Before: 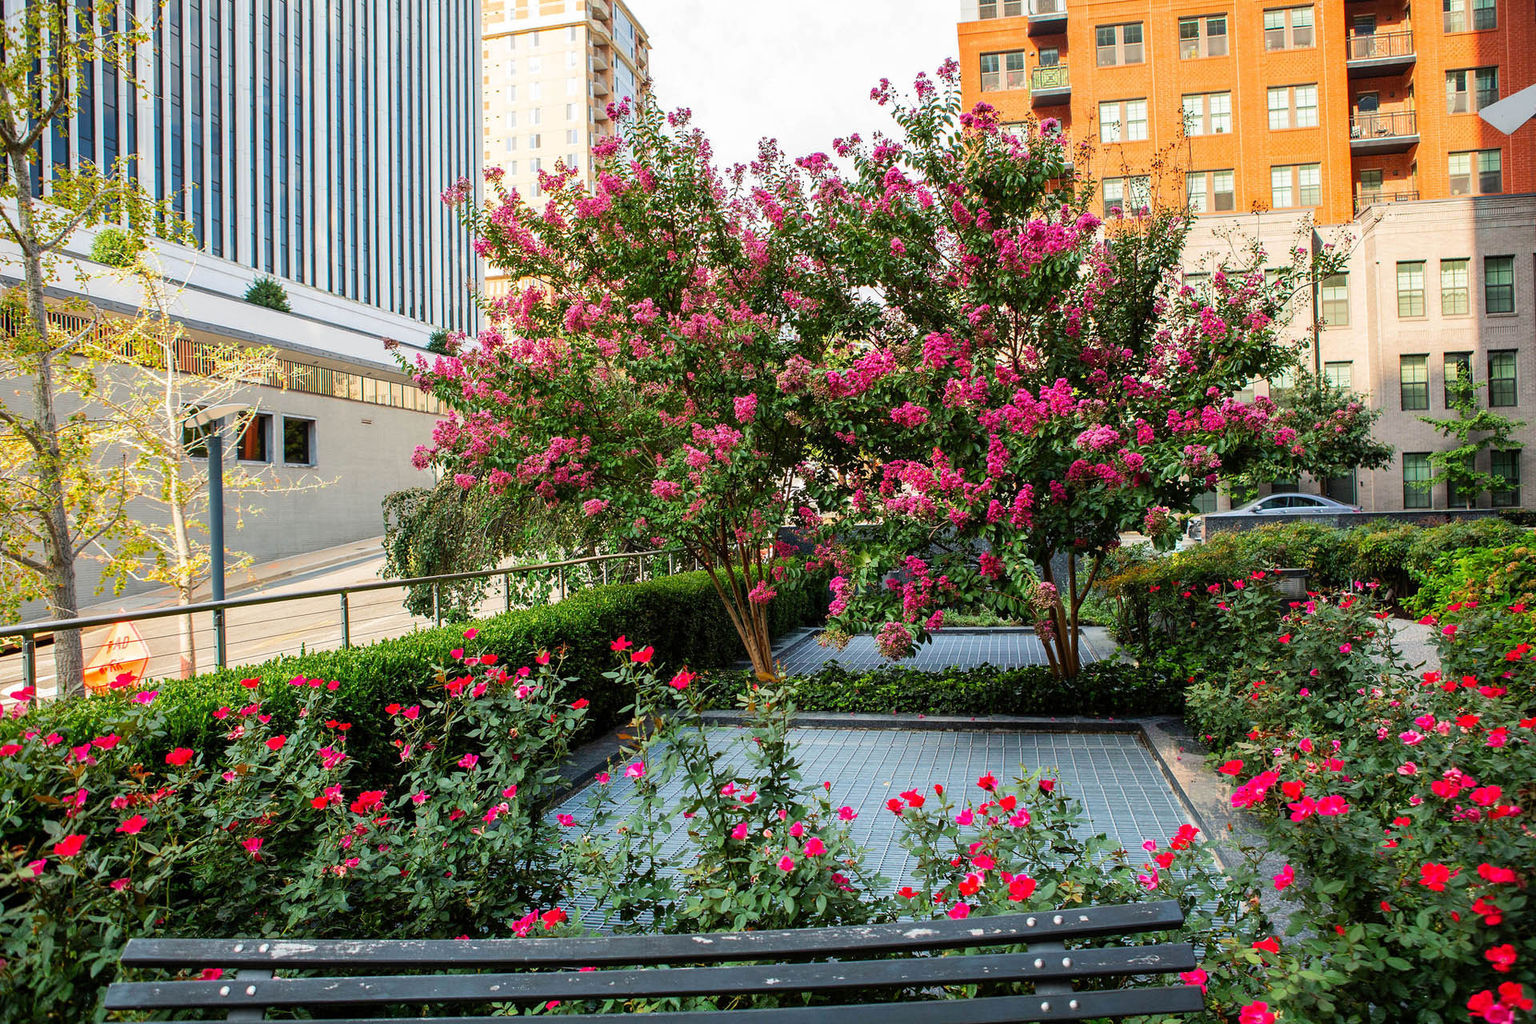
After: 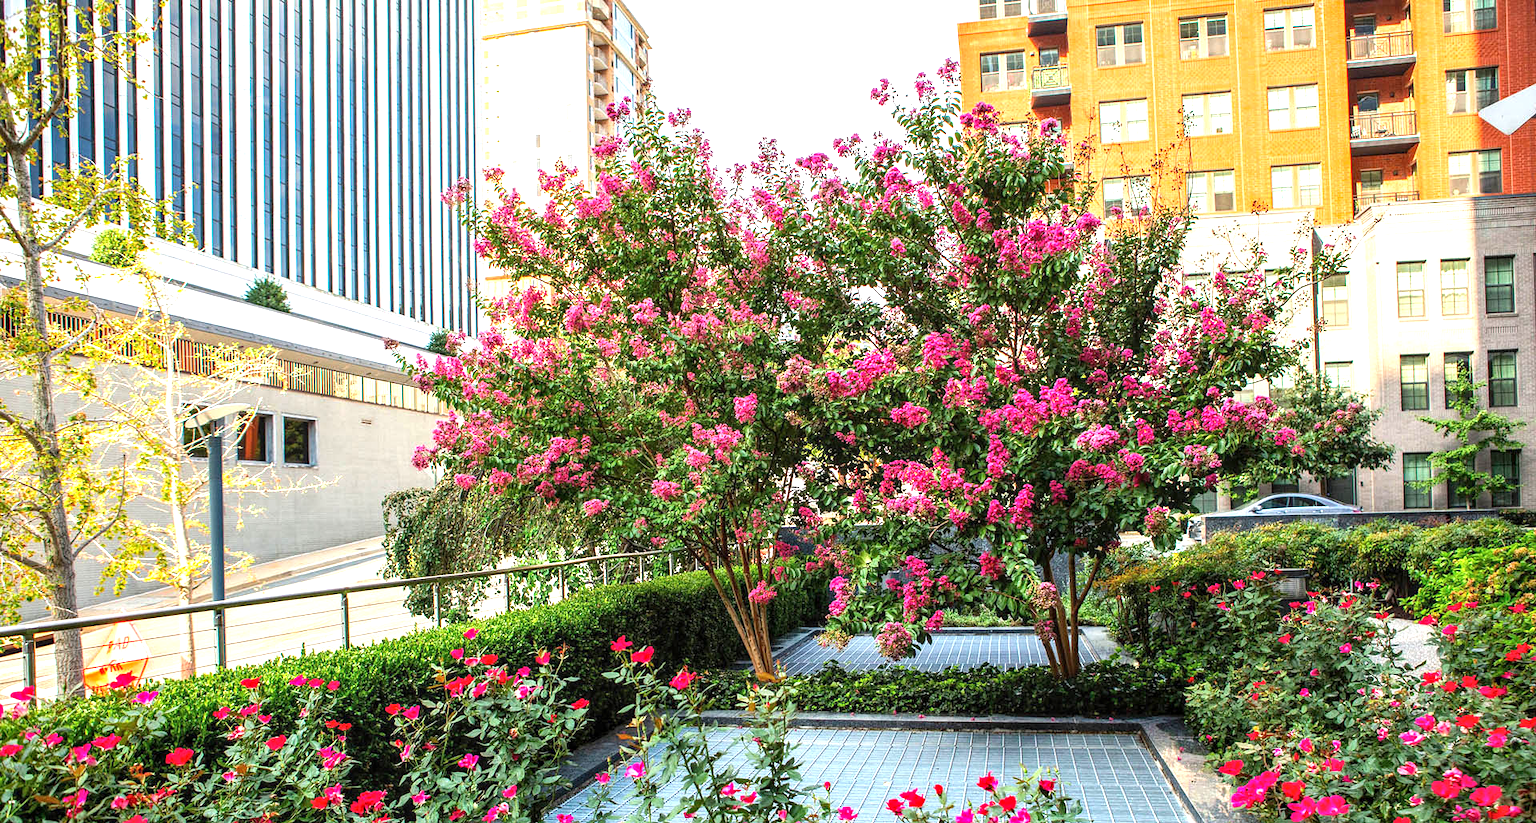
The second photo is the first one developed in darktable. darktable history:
exposure: black level correction 0, exposure 0.846 EV, compensate highlight preservation false
color correction: highlights a* 0.044, highlights b* -0.552
crop: bottom 19.583%
local contrast: on, module defaults
